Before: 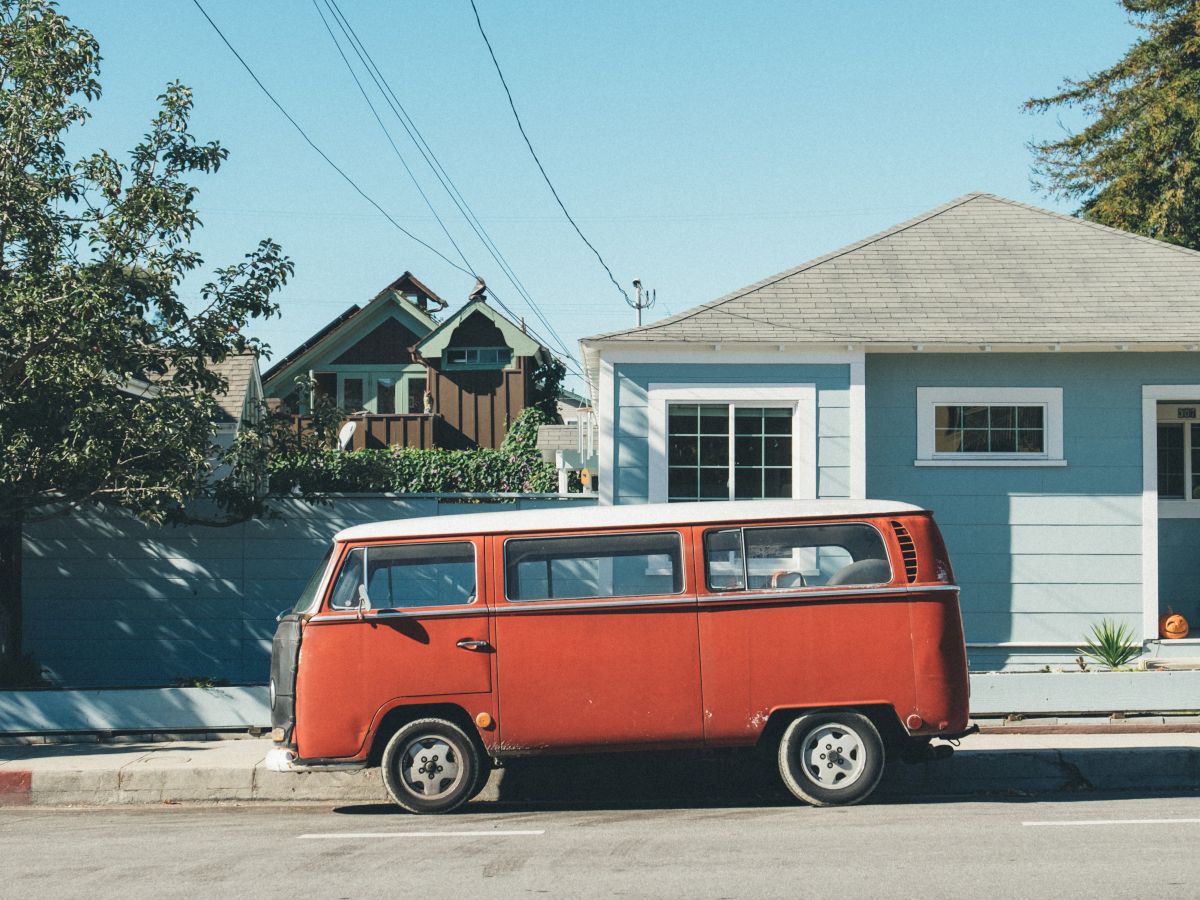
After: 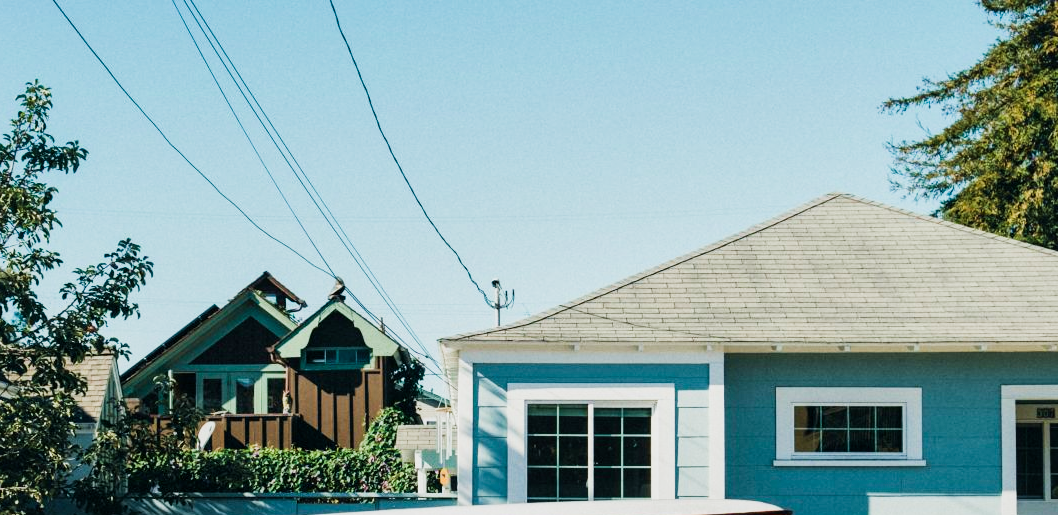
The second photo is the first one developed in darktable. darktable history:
velvia: on, module defaults
sigmoid: contrast 1.8
crop and rotate: left 11.812%, bottom 42.776%
local contrast: mode bilateral grid, contrast 20, coarseness 50, detail 130%, midtone range 0.2
